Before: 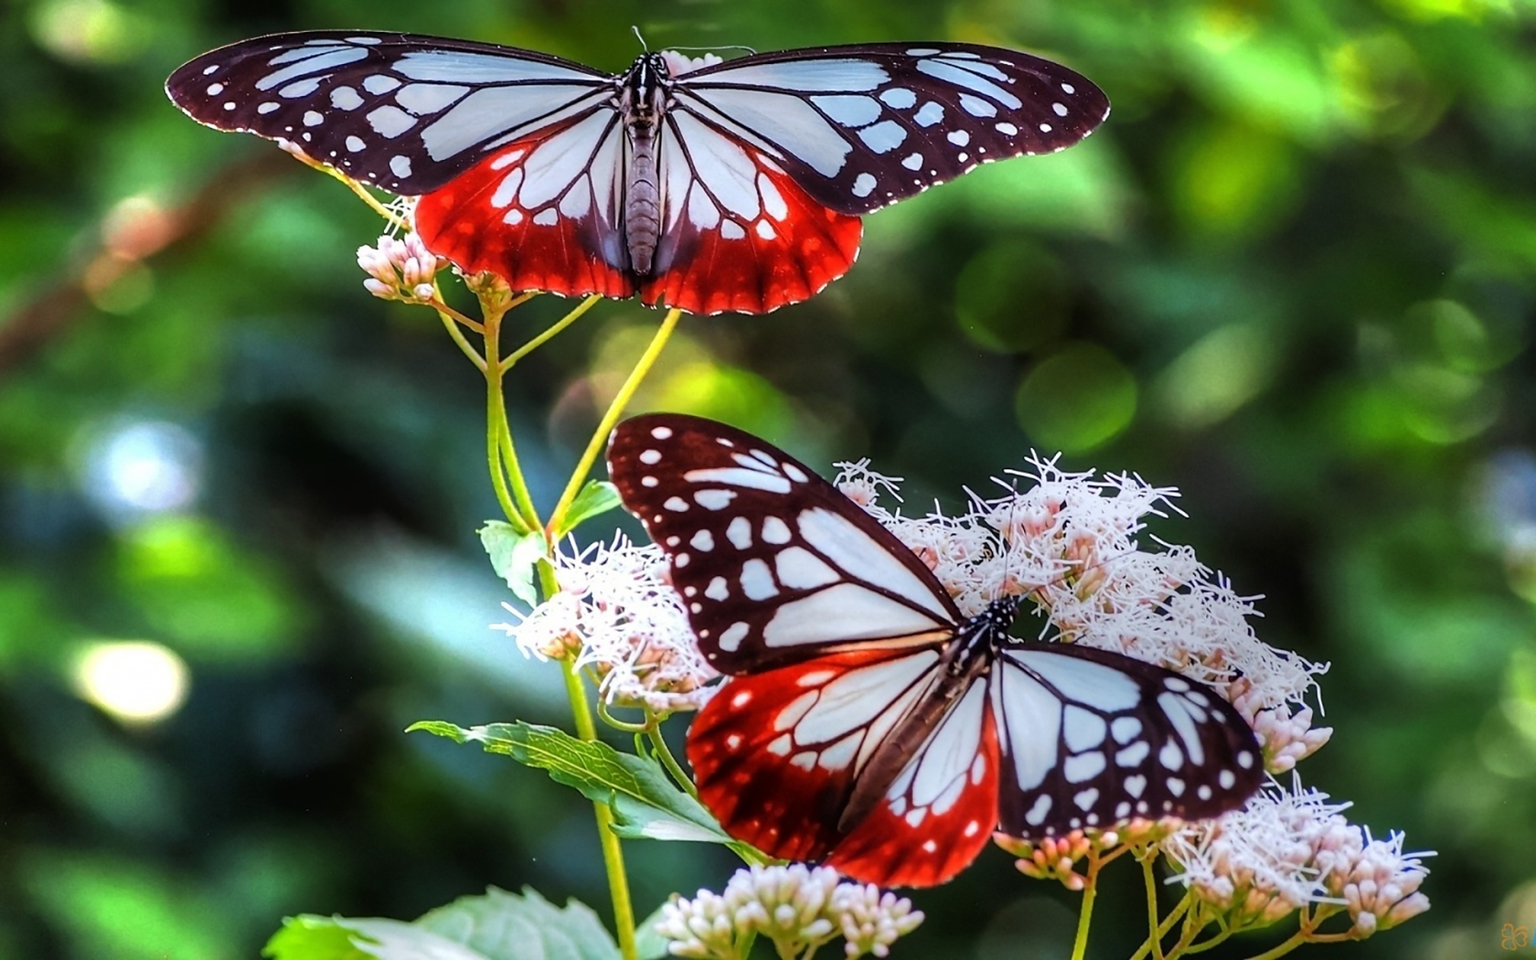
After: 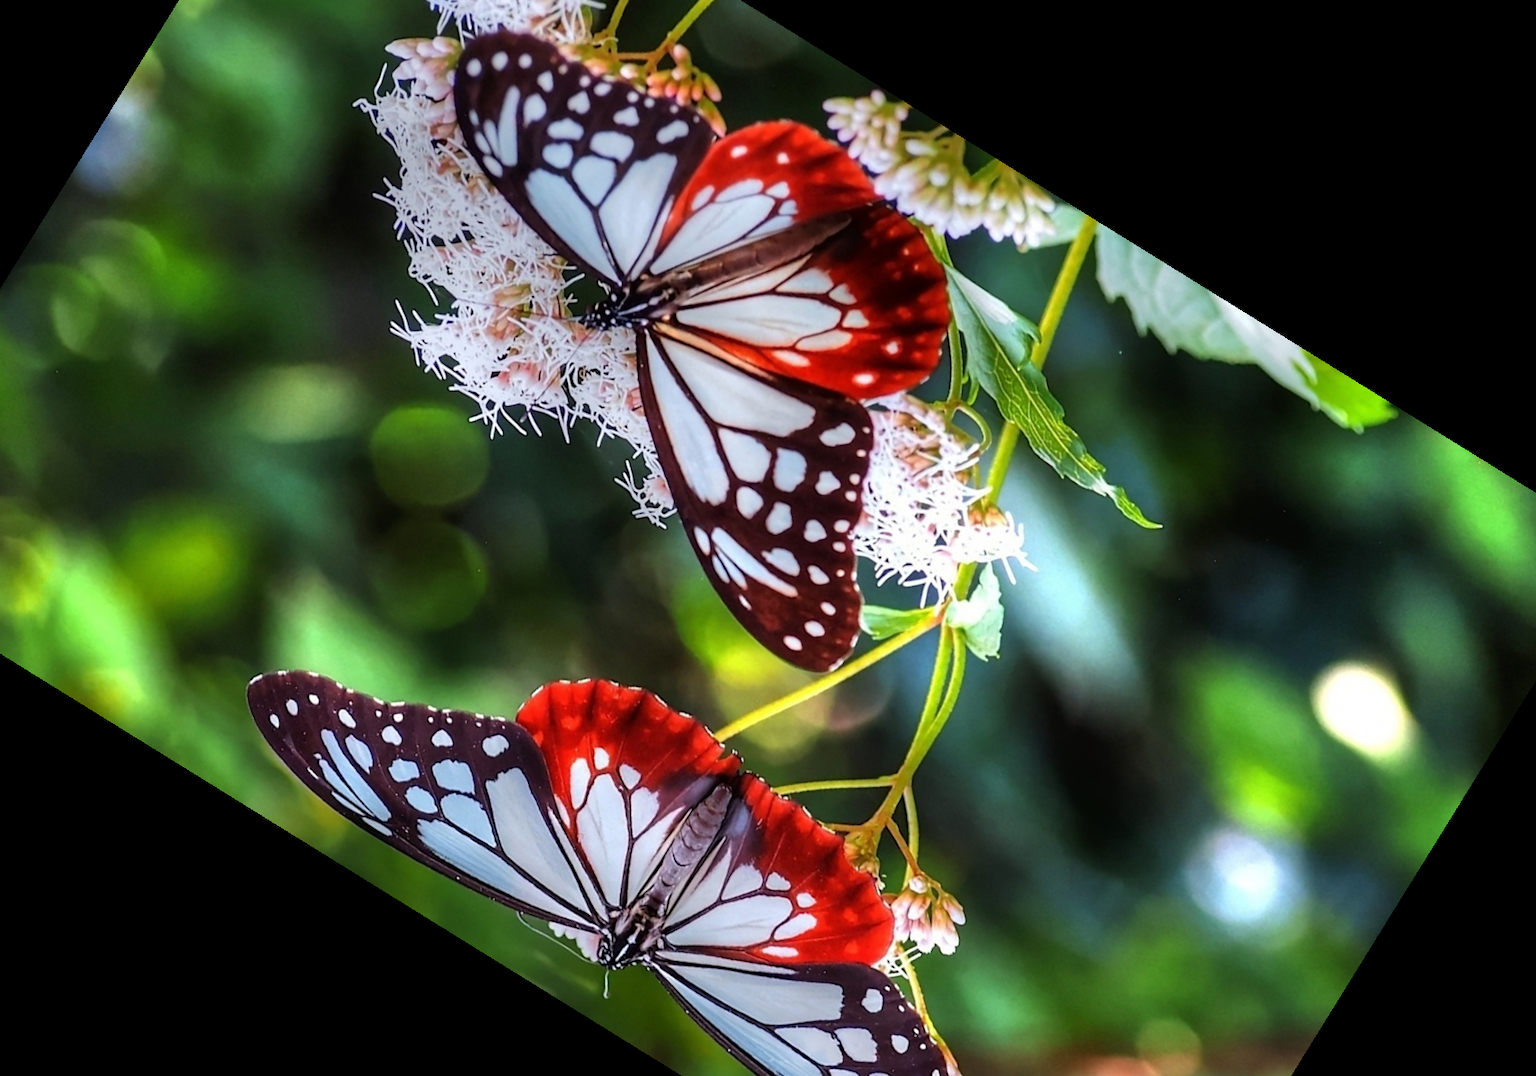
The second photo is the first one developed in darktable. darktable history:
crop and rotate: angle 148.22°, left 9.164%, top 15.672%, right 4.58%, bottom 16.932%
